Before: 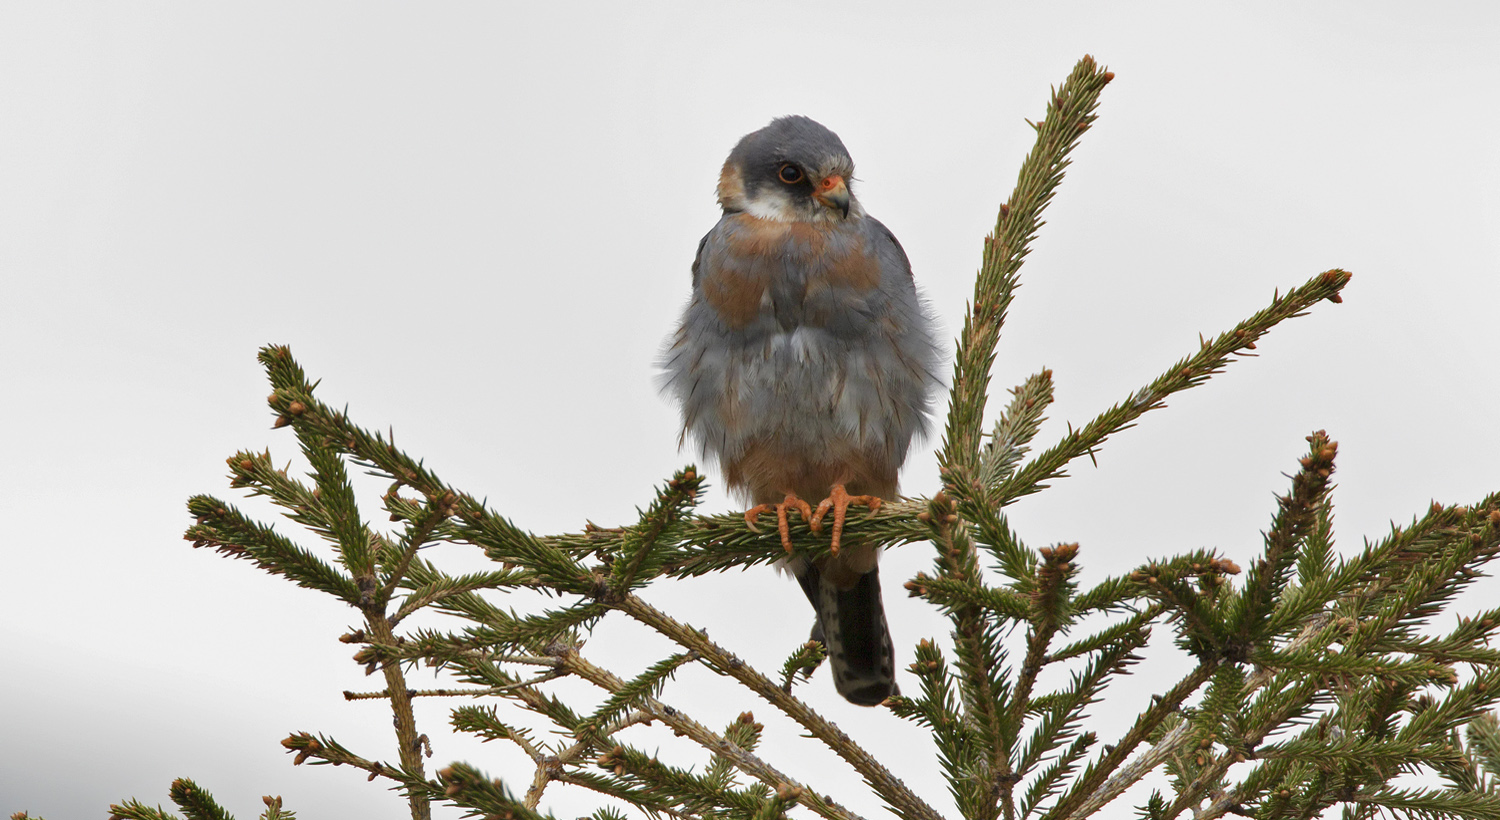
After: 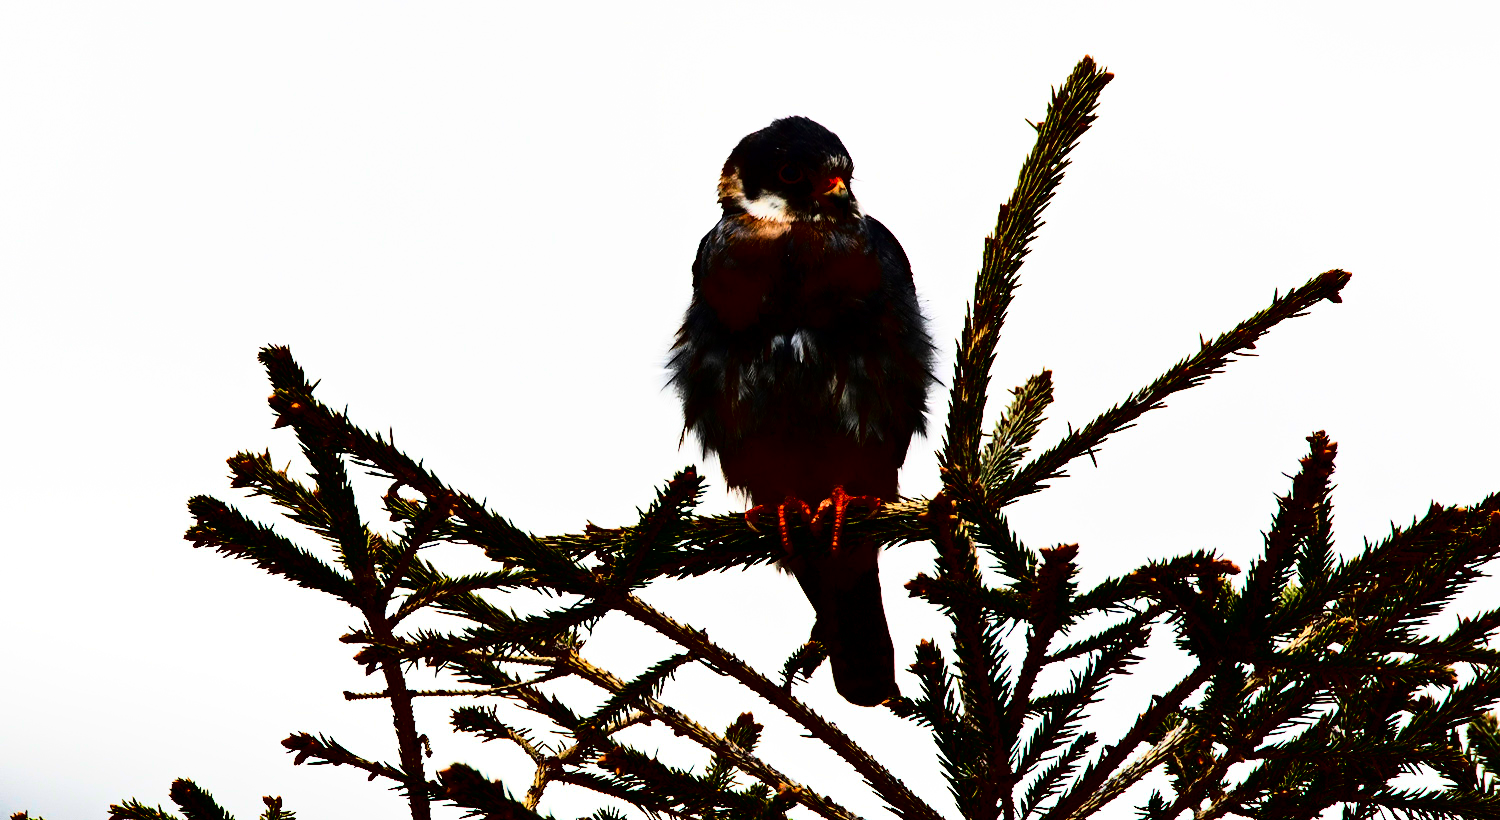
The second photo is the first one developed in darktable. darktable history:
tone curve: curves: ch0 [(0, 0) (0.139, 0.067) (0.319, 0.269) (0.498, 0.505) (0.725, 0.824) (0.864, 0.945) (0.985, 1)]; ch1 [(0, 0) (0.291, 0.197) (0.456, 0.426) (0.495, 0.488) (0.557, 0.578) (0.599, 0.644) (0.702, 0.786) (1, 1)]; ch2 [(0, 0) (0.125, 0.089) (0.353, 0.329) (0.447, 0.43) (0.557, 0.566) (0.63, 0.667) (1, 1)], color space Lab, linked channels, preserve colors none
contrast brightness saturation: contrast 0.779, brightness -0.982, saturation 1
exposure: black level correction -0.021, exposure -0.033 EV, compensate highlight preservation false
